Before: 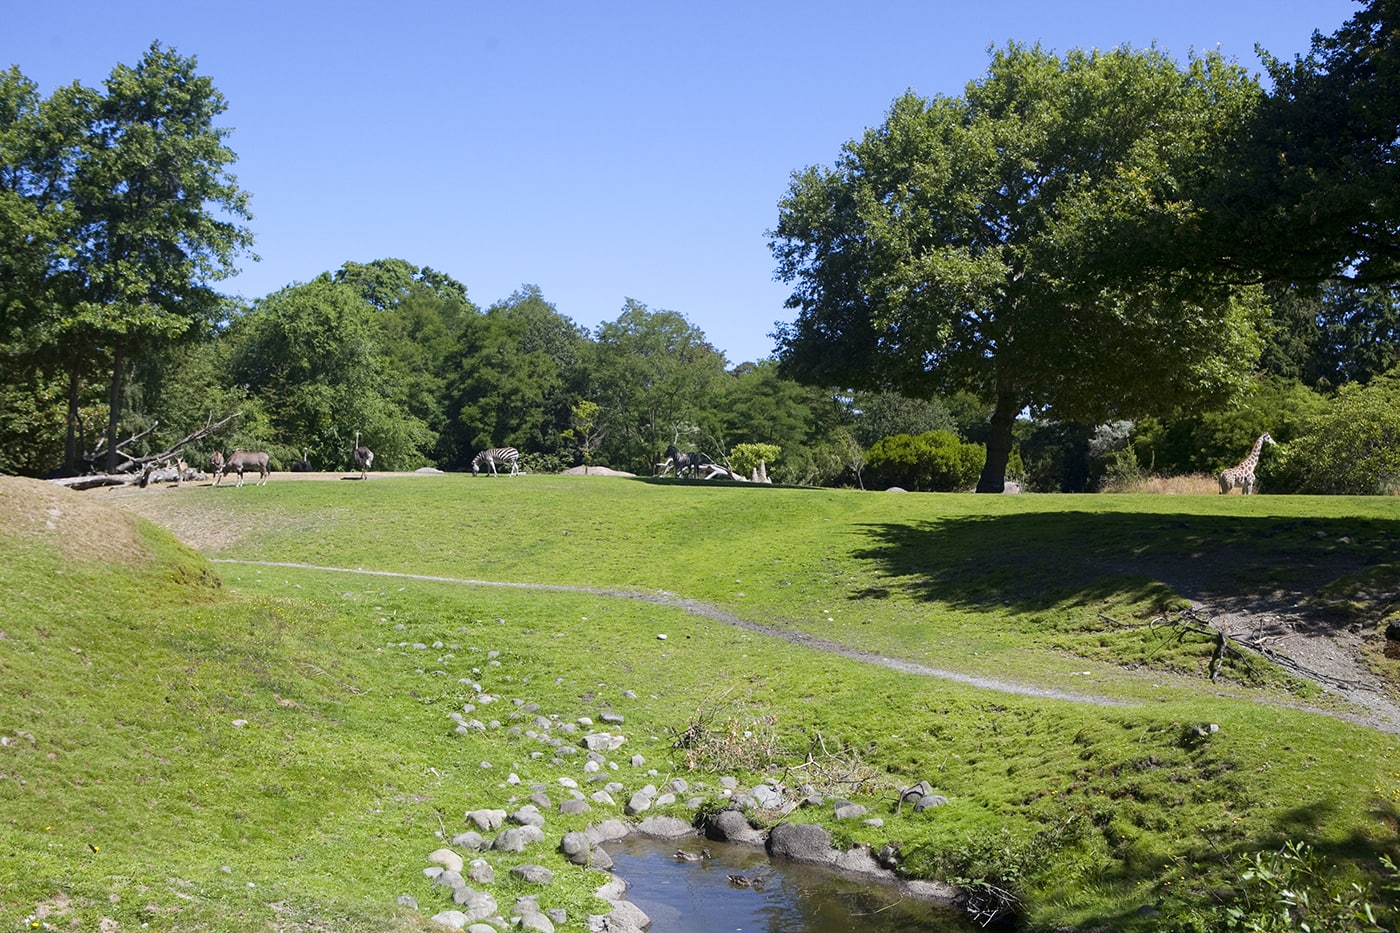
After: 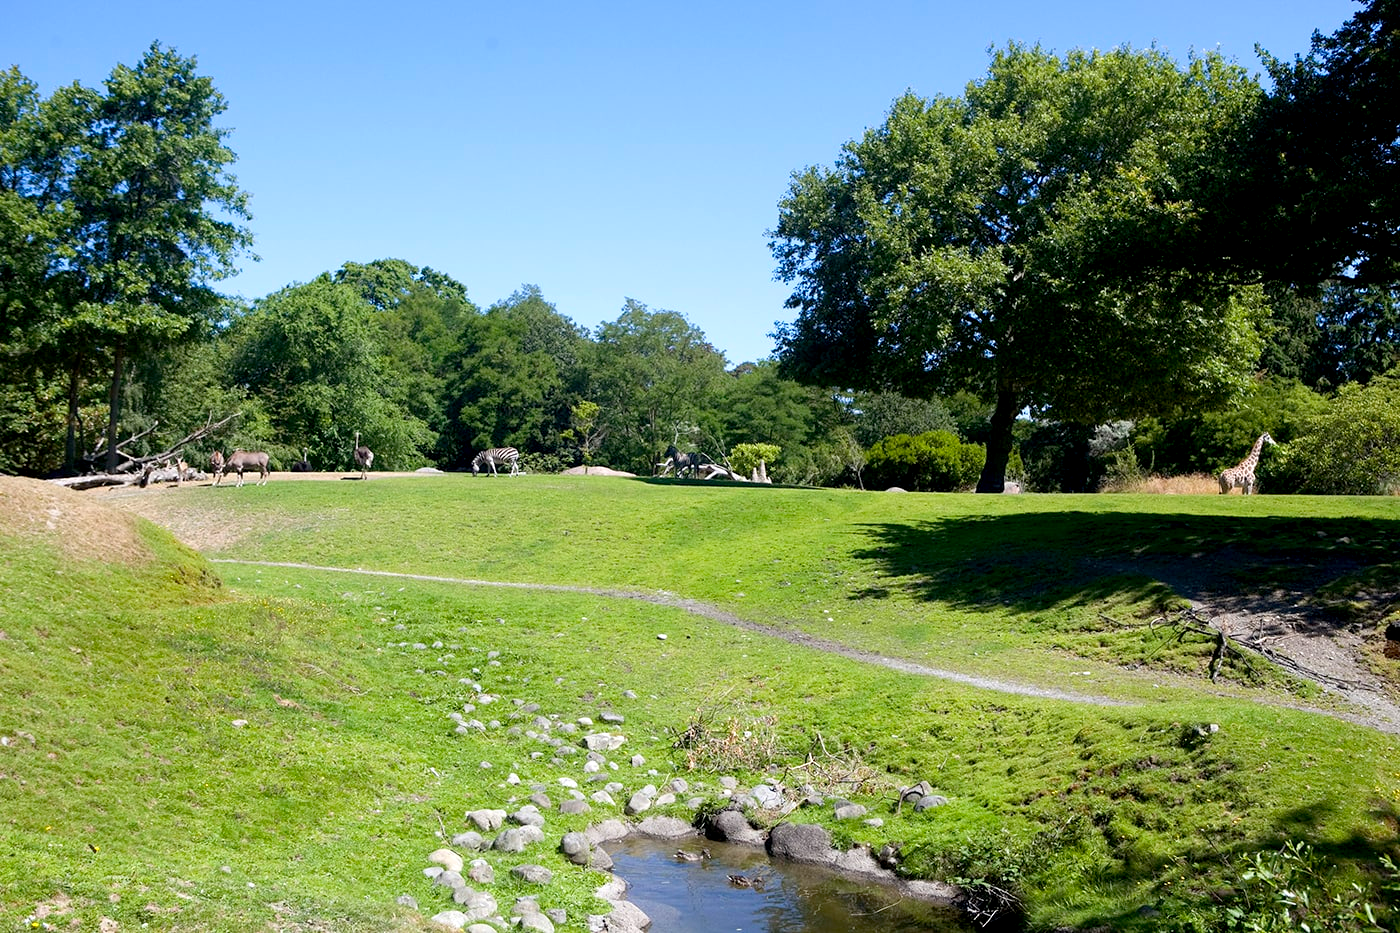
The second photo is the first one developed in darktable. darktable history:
exposure: black level correction 0.005, exposure 0.283 EV, compensate exposure bias true, compensate highlight preservation false
